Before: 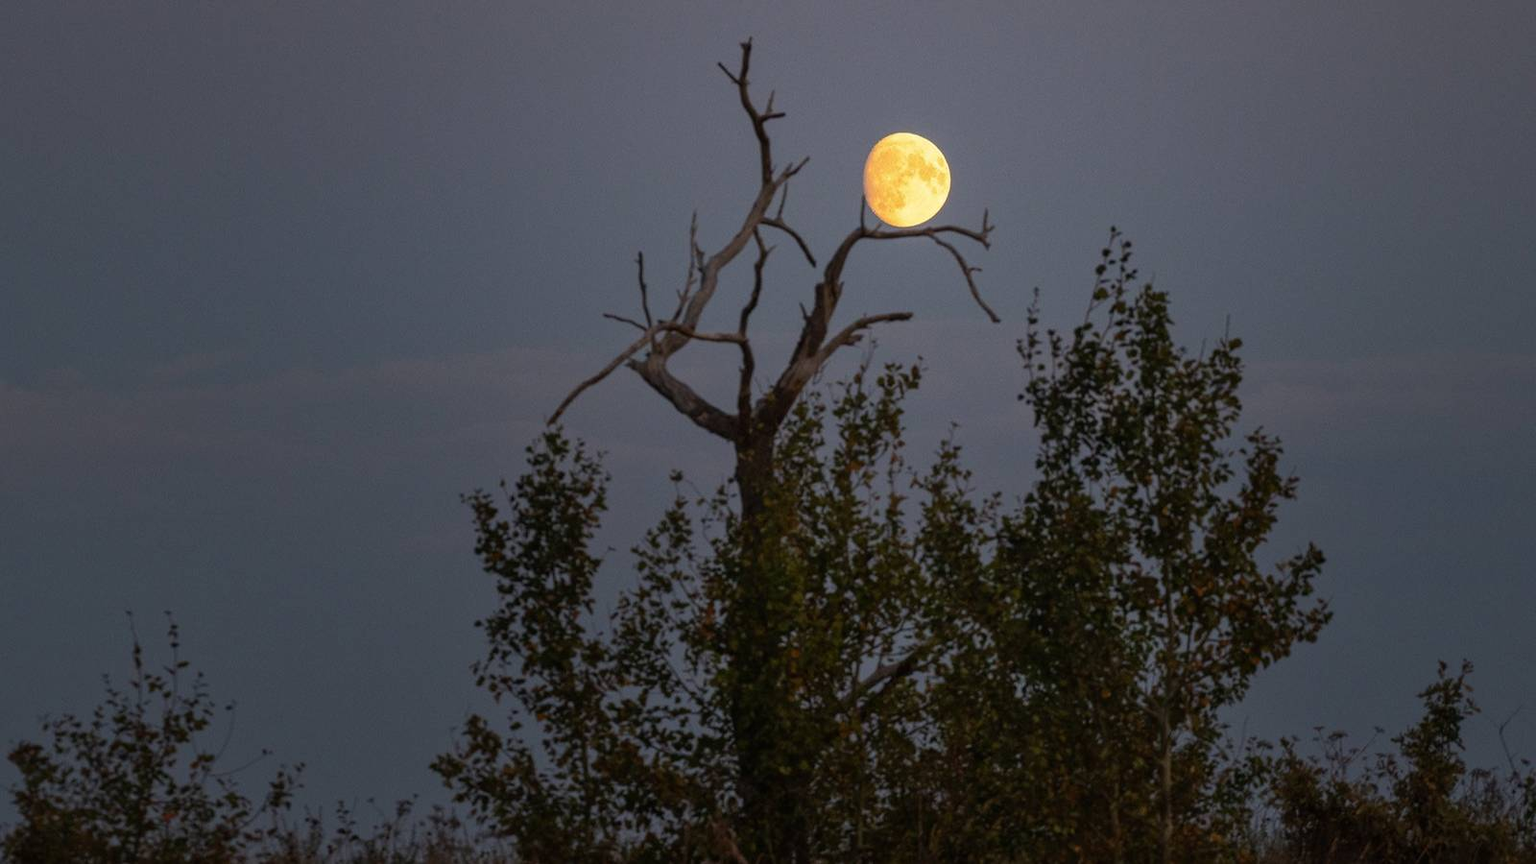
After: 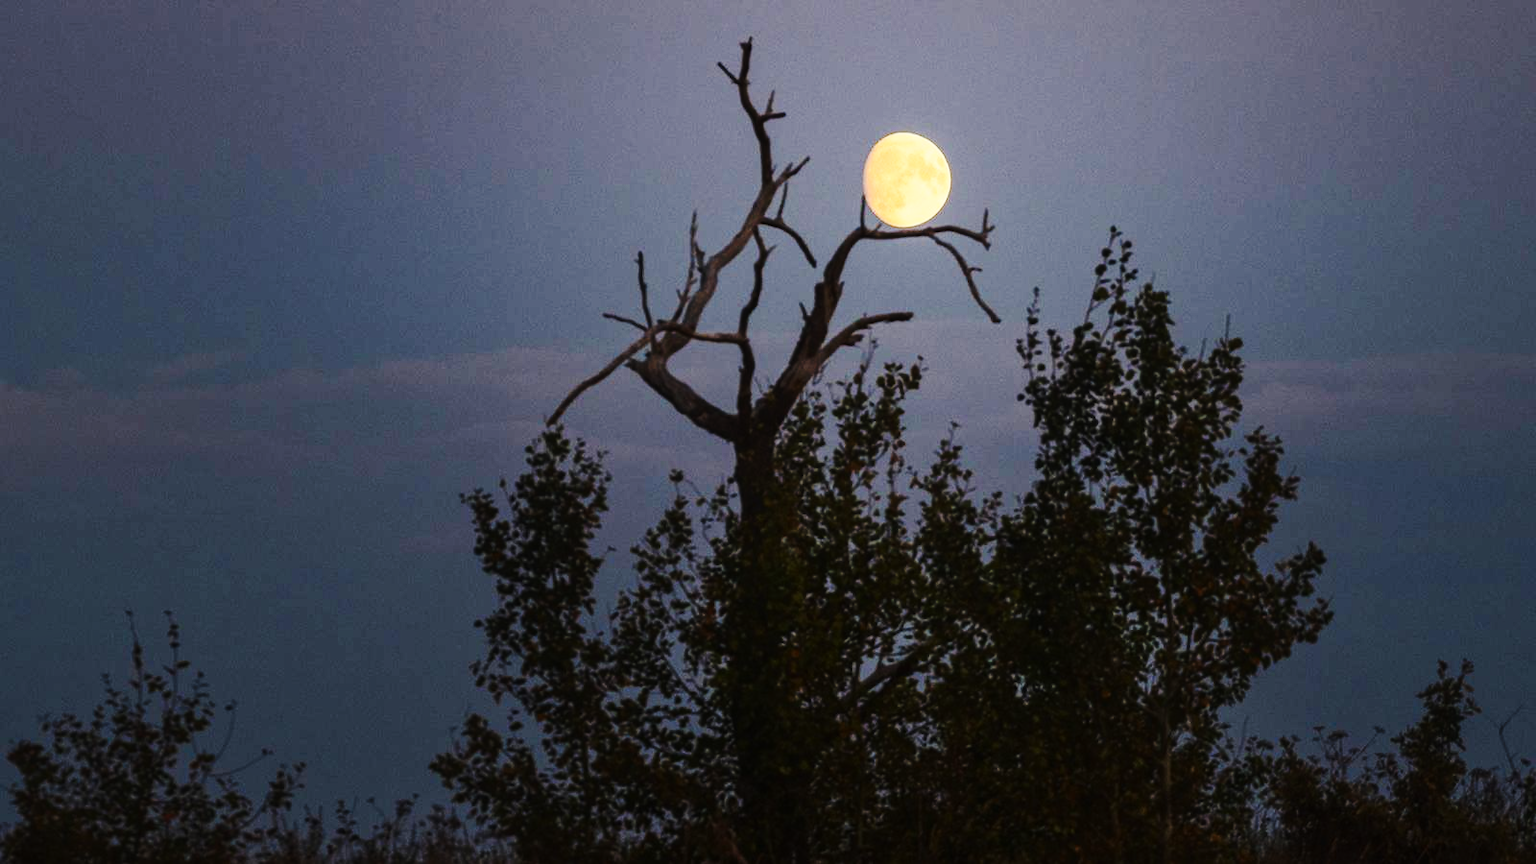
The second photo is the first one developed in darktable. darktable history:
contrast brightness saturation: contrast 0.24, brightness 0.09
contrast equalizer: octaves 7, y [[0.6 ×6], [0.55 ×6], [0 ×6], [0 ×6], [0 ×6]], mix -0.2
tone curve: curves: ch0 [(0, 0) (0.003, 0.002) (0.011, 0.008) (0.025, 0.017) (0.044, 0.027) (0.069, 0.037) (0.1, 0.052) (0.136, 0.074) (0.177, 0.11) (0.224, 0.155) (0.277, 0.237) (0.335, 0.34) (0.399, 0.467) (0.468, 0.584) (0.543, 0.683) (0.623, 0.762) (0.709, 0.827) (0.801, 0.888) (0.898, 0.947) (1, 1)], preserve colors none
